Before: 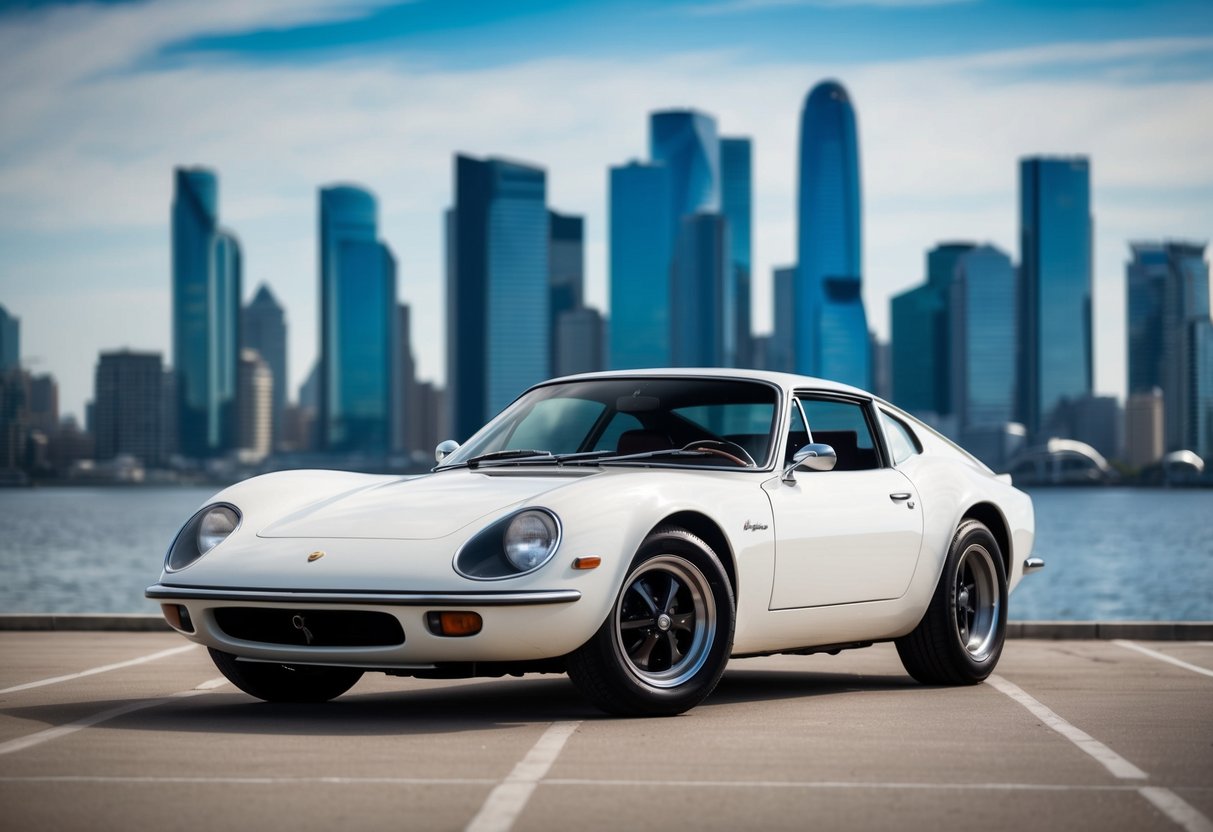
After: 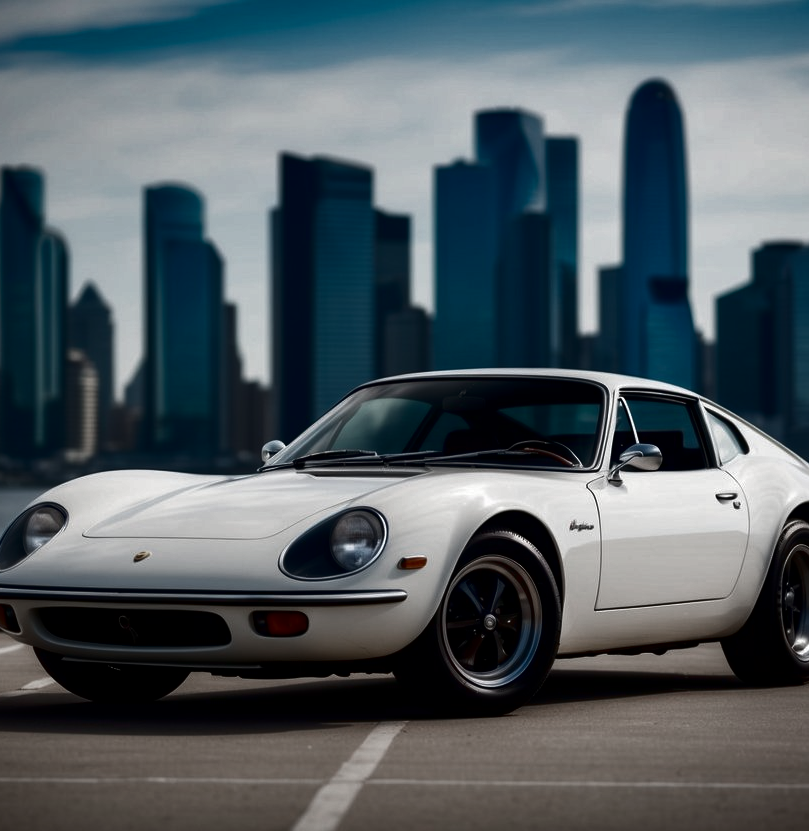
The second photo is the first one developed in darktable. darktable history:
crop and rotate: left 14.375%, right 18.924%
contrast brightness saturation: brightness -0.526
color zones: curves: ch0 [(0, 0.559) (0.153, 0.551) (0.229, 0.5) (0.429, 0.5) (0.571, 0.5) (0.714, 0.5) (0.857, 0.5) (1, 0.559)]; ch1 [(0, 0.417) (0.112, 0.336) (0.213, 0.26) (0.429, 0.34) (0.571, 0.35) (0.683, 0.331) (0.857, 0.344) (1, 0.417)]
